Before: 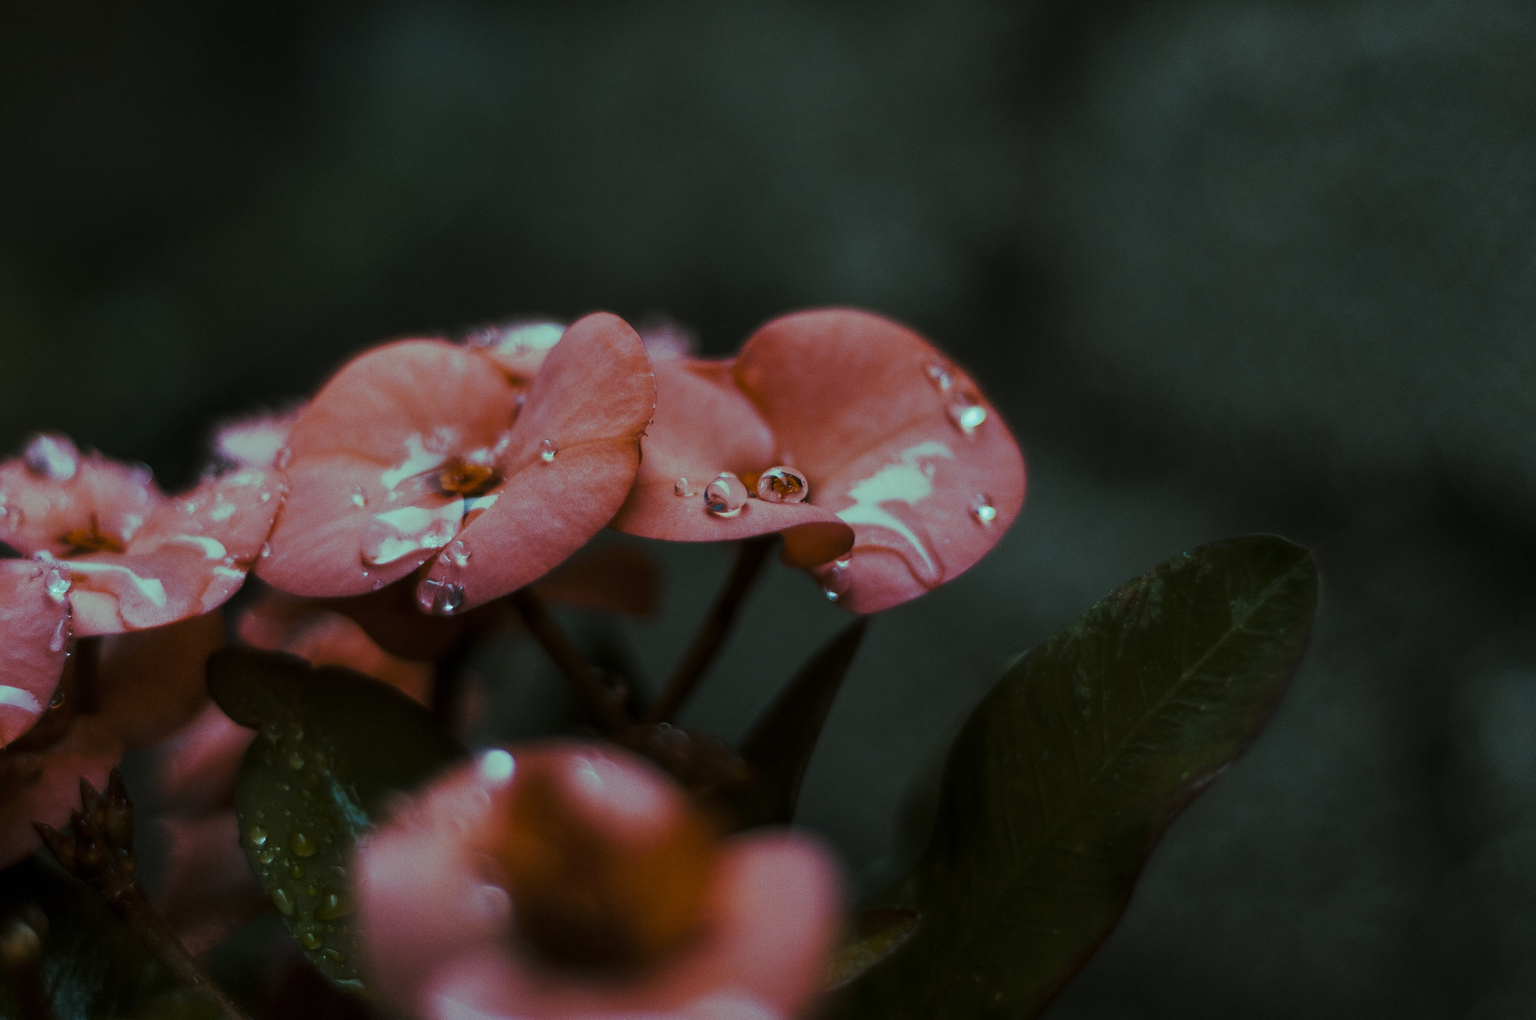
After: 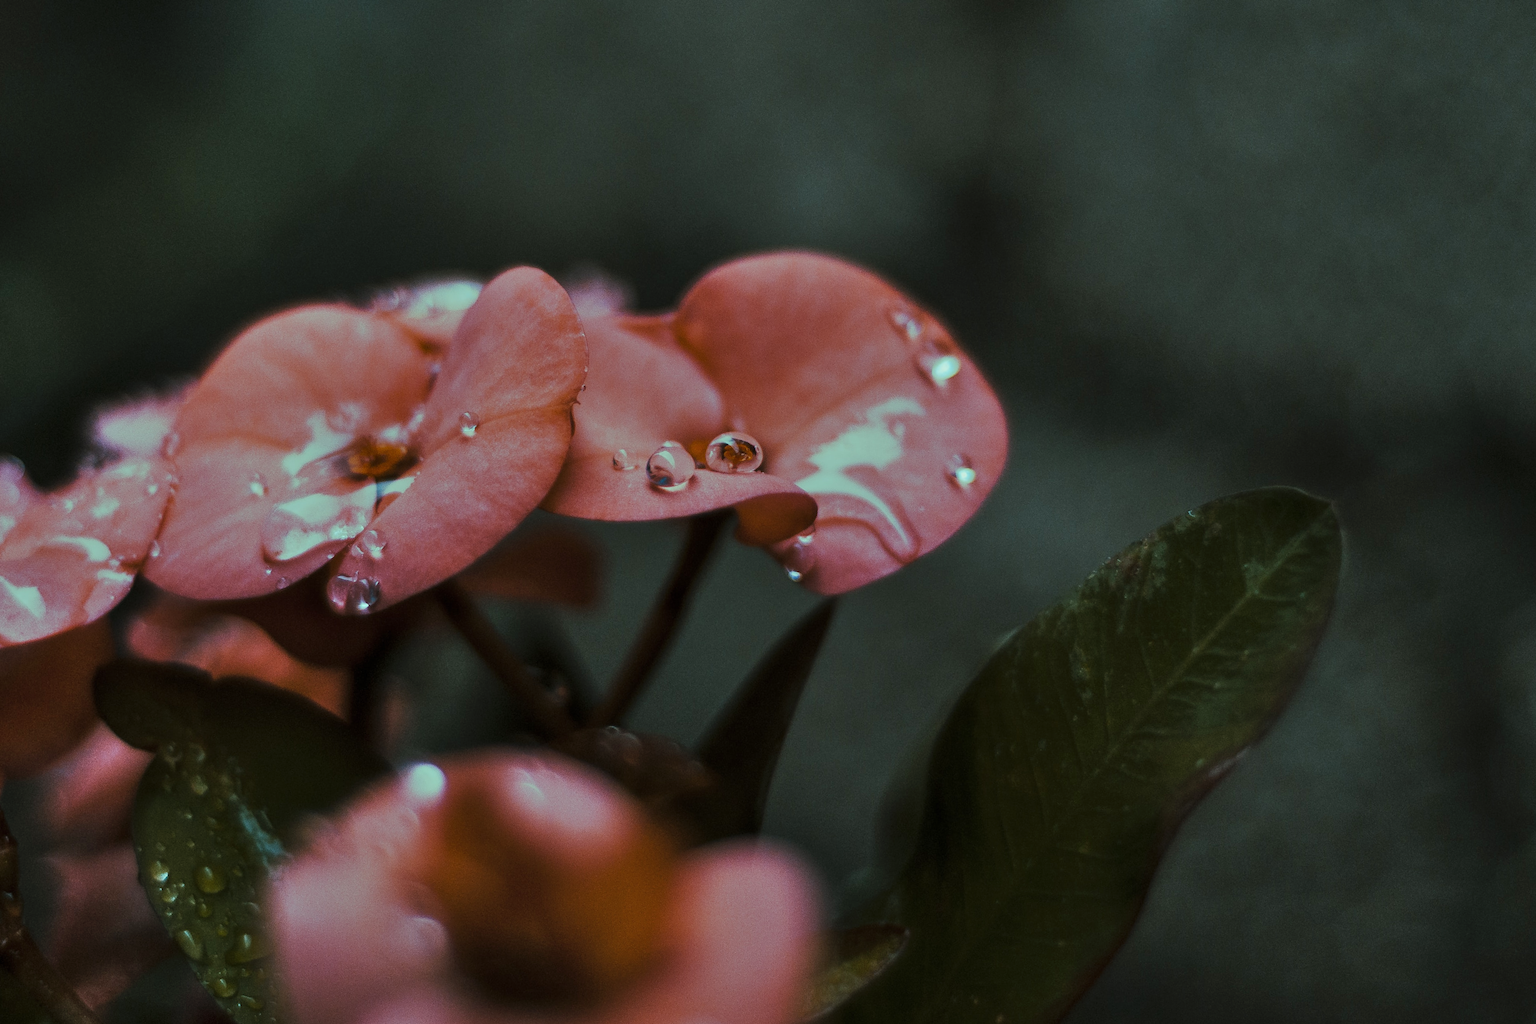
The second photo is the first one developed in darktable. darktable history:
shadows and highlights: radius 109.22, shadows 40.67, highlights -72.25, low approximation 0.01, soften with gaussian
crop and rotate: angle 2.25°, left 6.083%, top 5.701%
